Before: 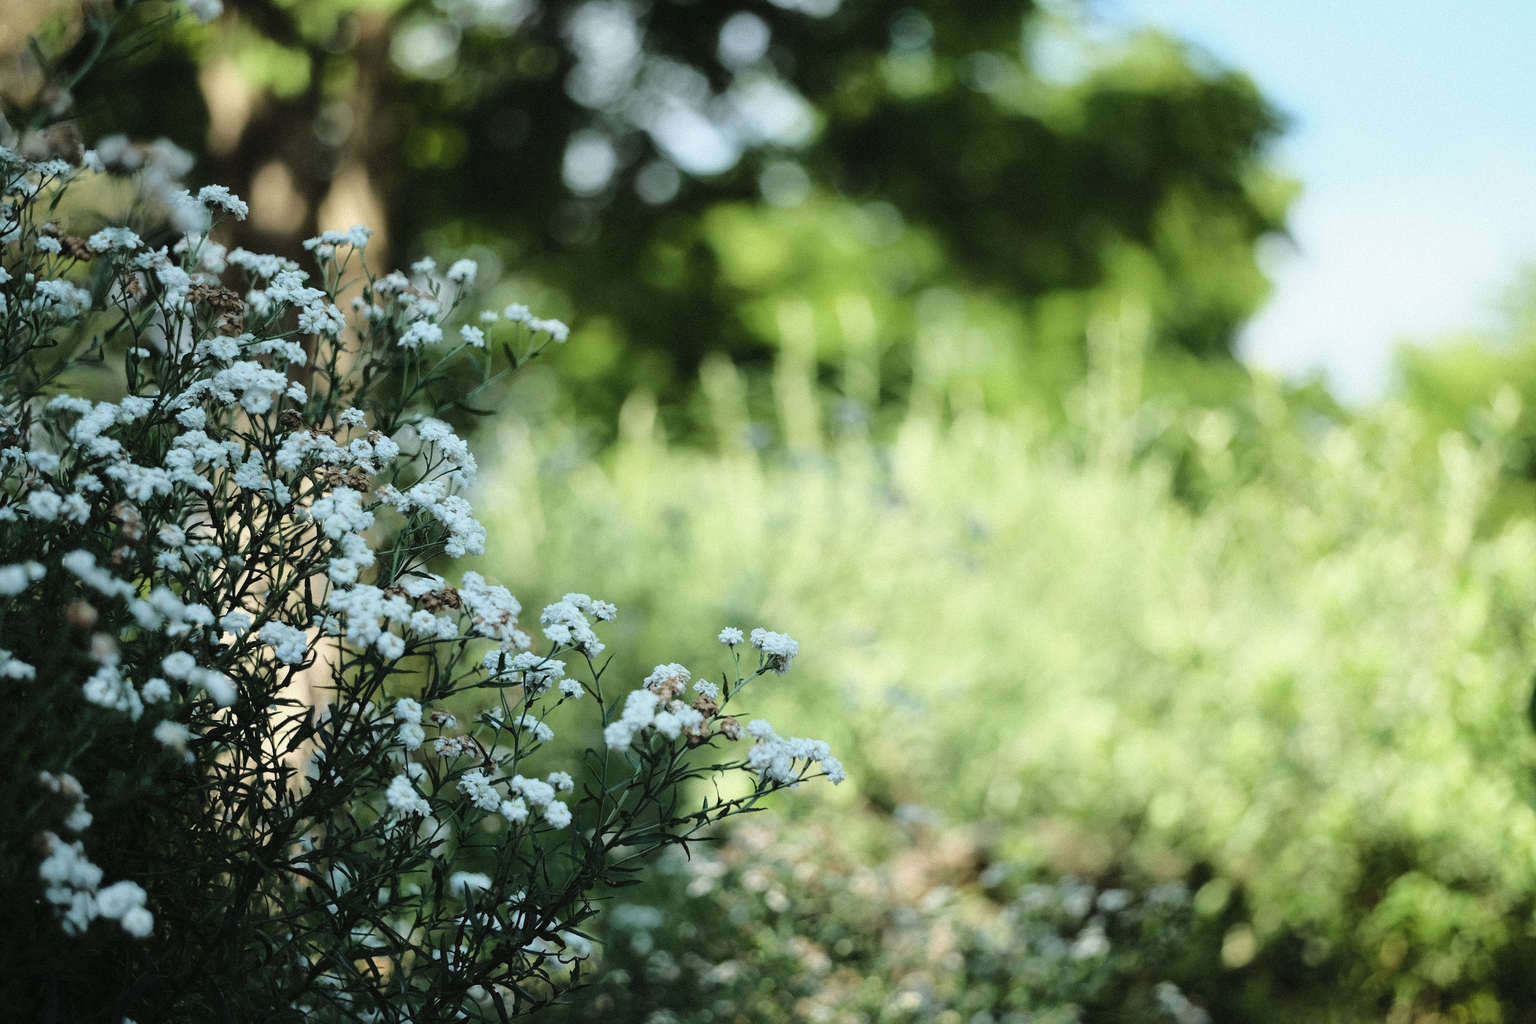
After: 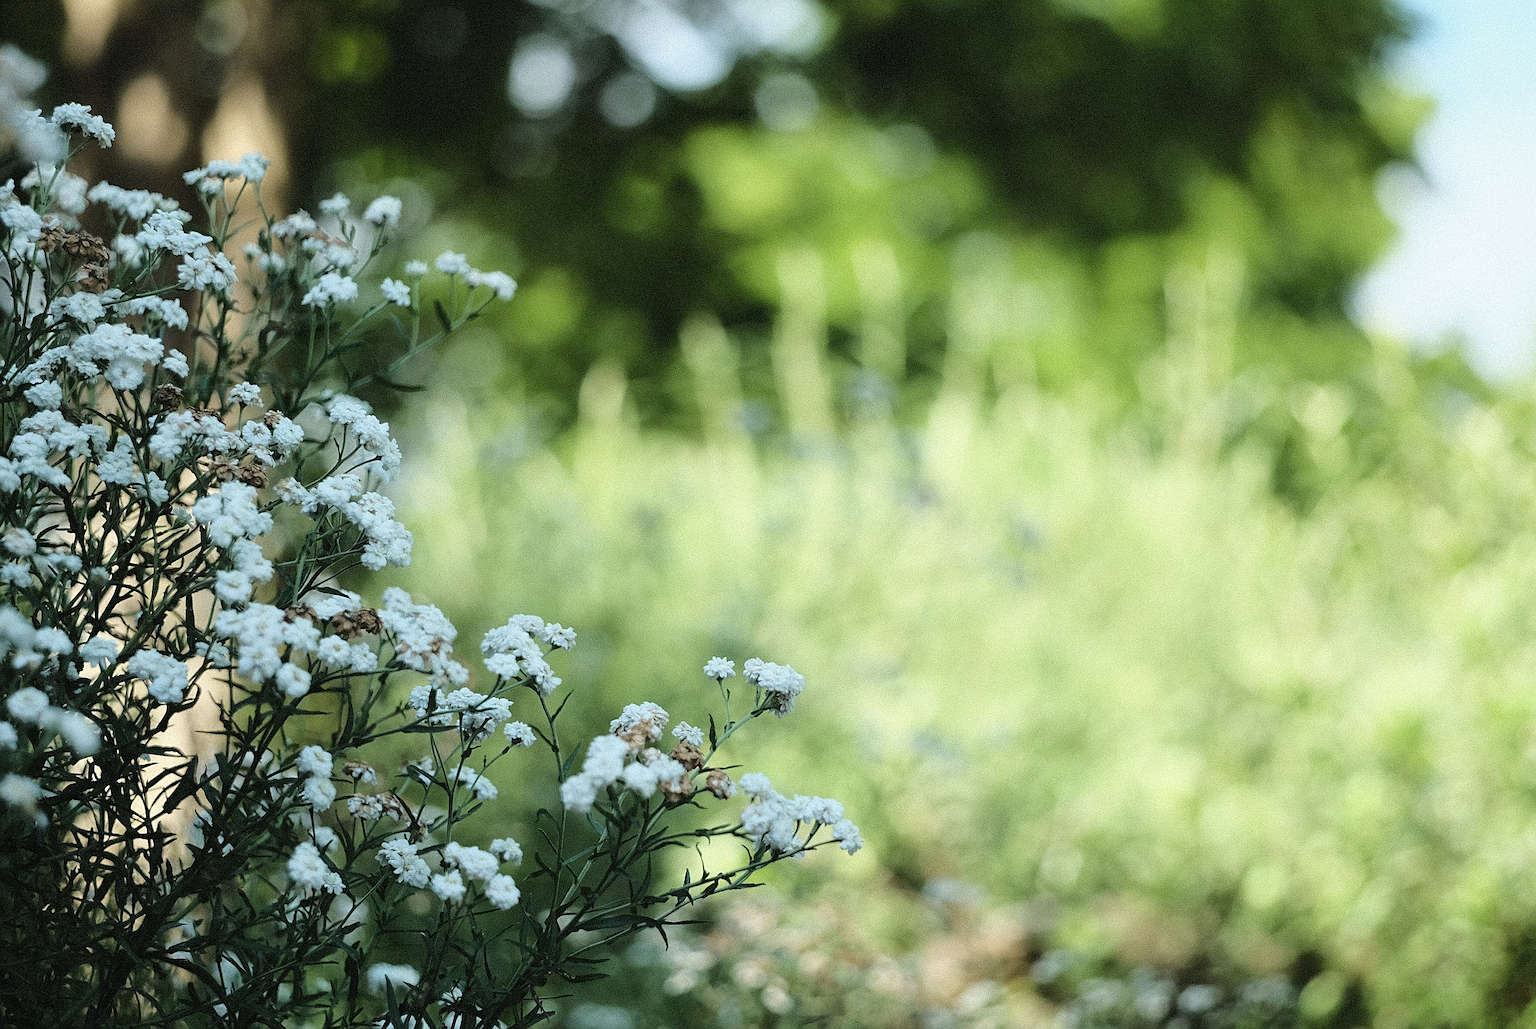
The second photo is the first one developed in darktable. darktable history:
sharpen: on, module defaults
crop and rotate: left 10.225%, top 10.065%, right 9.93%, bottom 9.699%
